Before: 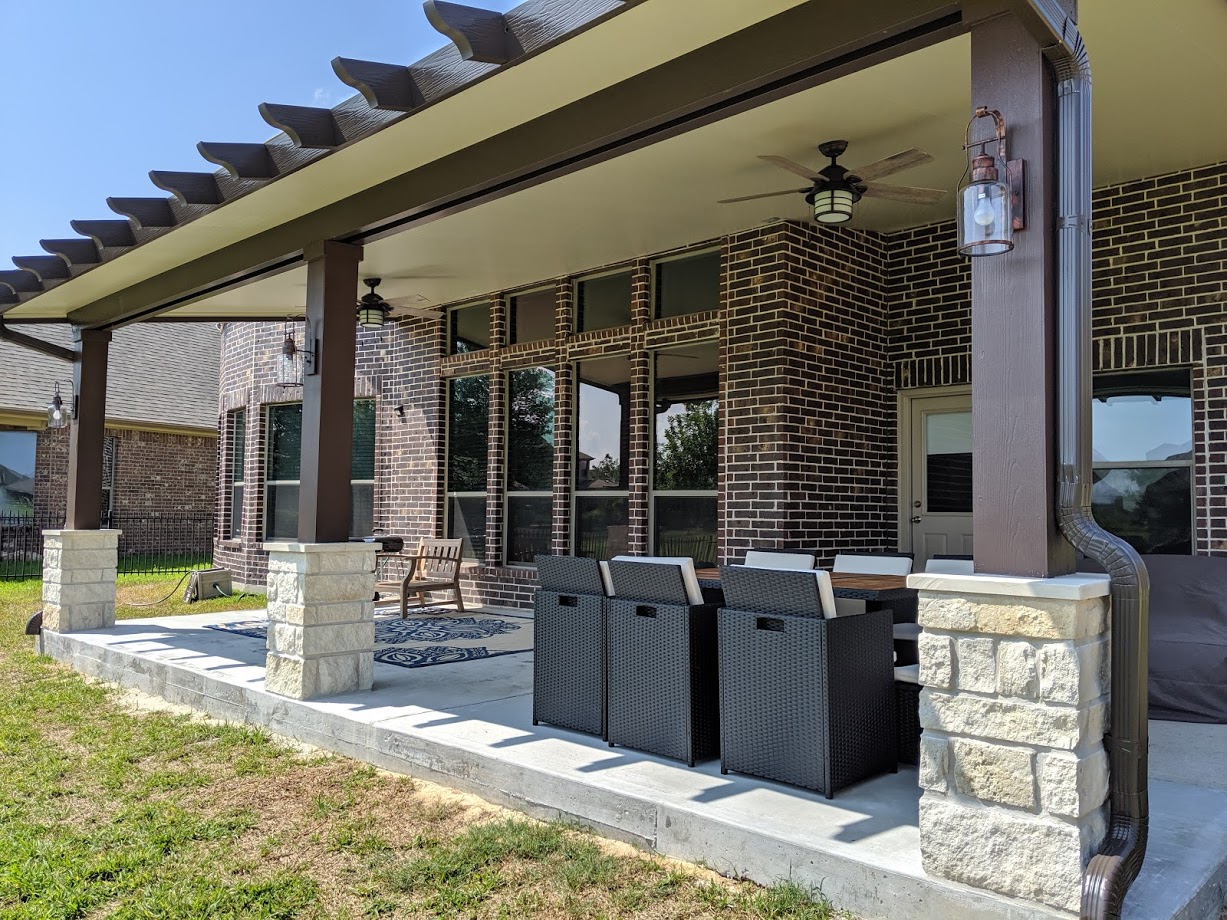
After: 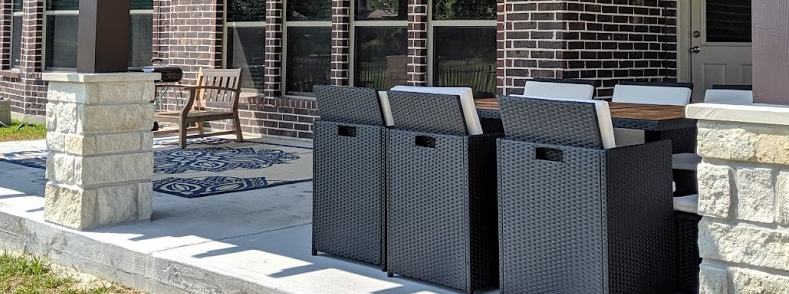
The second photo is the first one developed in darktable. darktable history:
shadows and highlights: shadows 52.34, highlights -28.23, soften with gaussian
crop: left 18.091%, top 51.13%, right 17.525%, bottom 16.85%
